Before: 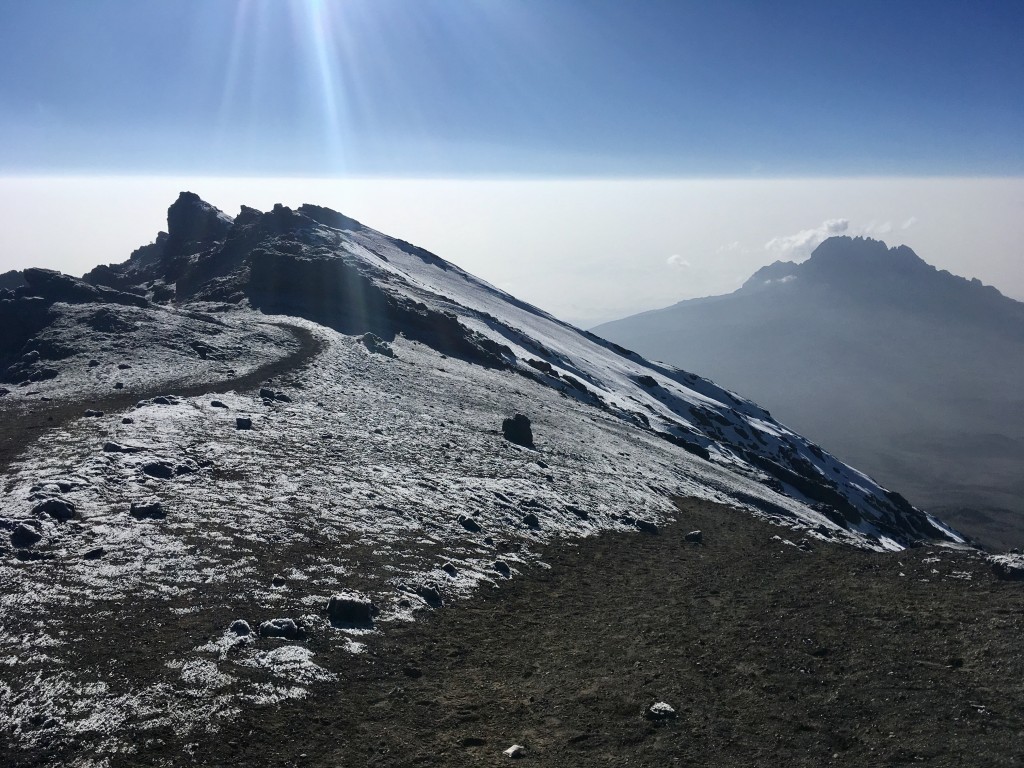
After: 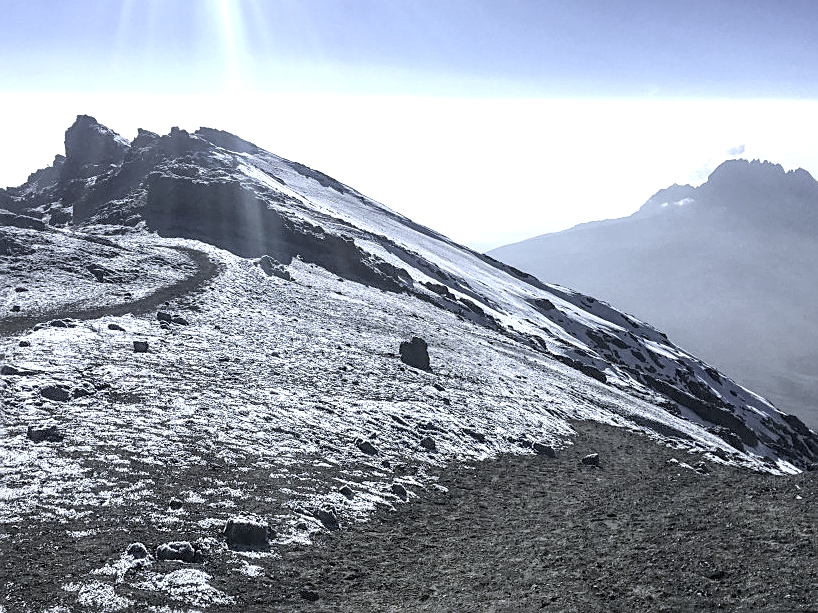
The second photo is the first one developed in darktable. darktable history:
exposure: exposure 0.648 EV, compensate highlight preservation false
contrast brightness saturation: brightness 0.18, saturation -0.5
local contrast: highlights 25%, detail 150%
white balance: red 0.948, green 1.02, blue 1.176
sharpen: on, module defaults
crop and rotate: left 10.071%, top 10.071%, right 10.02%, bottom 10.02%
